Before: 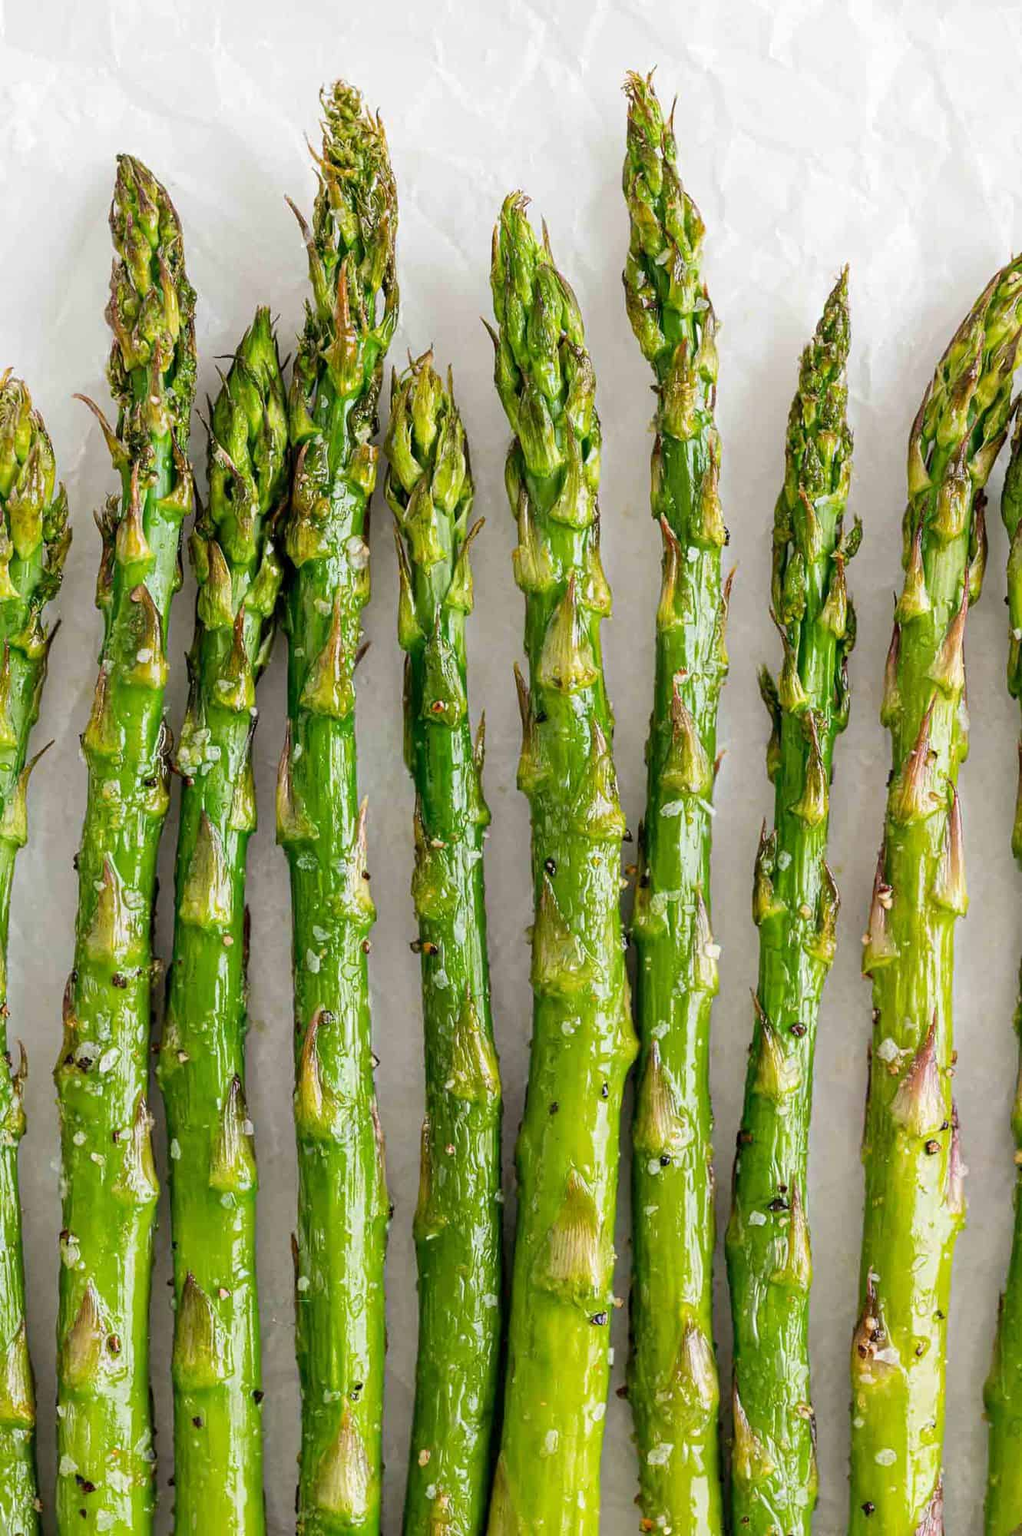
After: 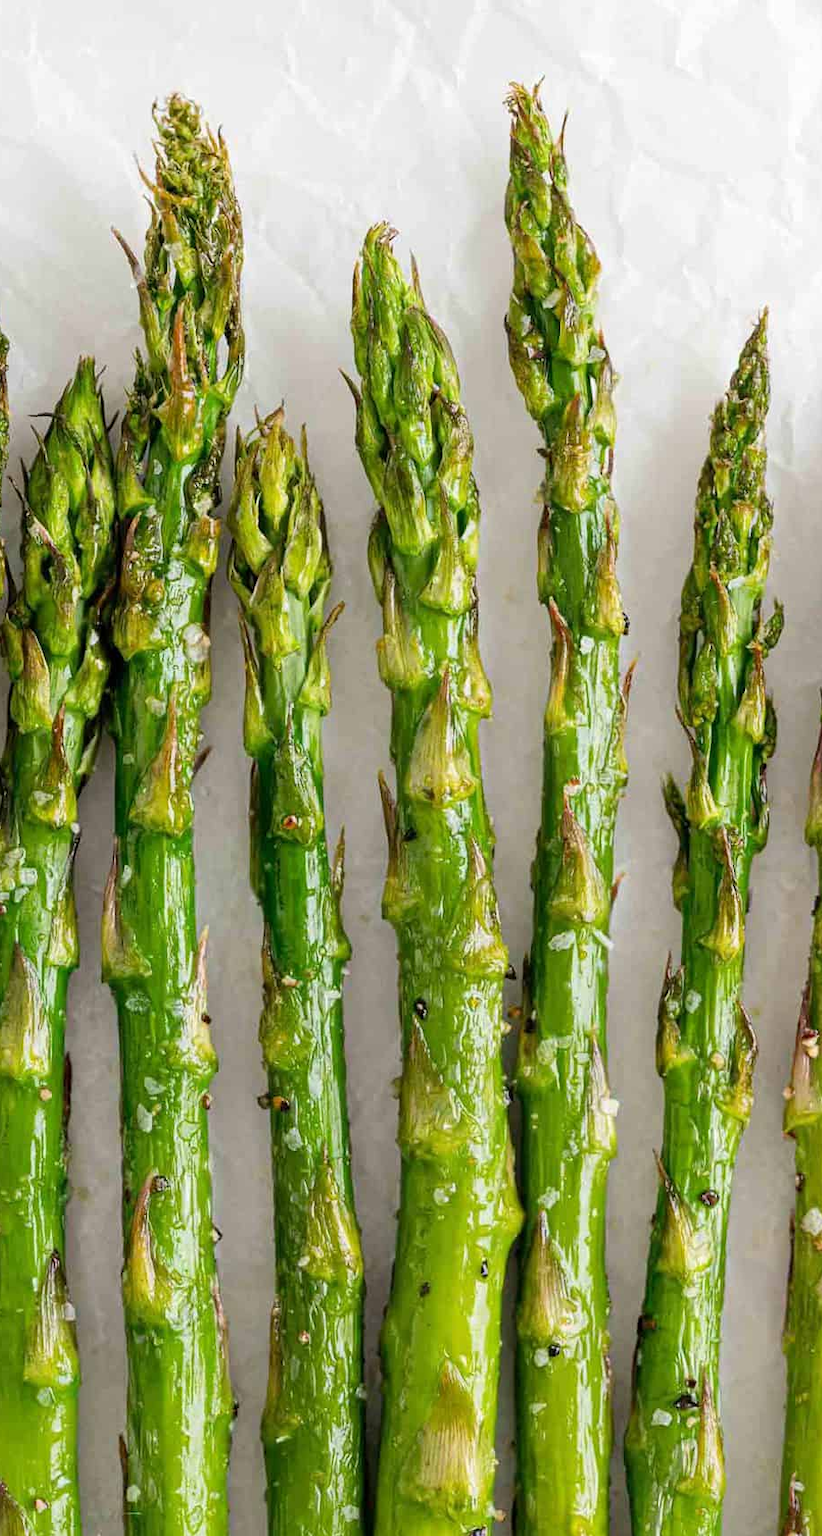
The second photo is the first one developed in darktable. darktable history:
crop: left 18.513%, right 12.351%, bottom 14.004%
